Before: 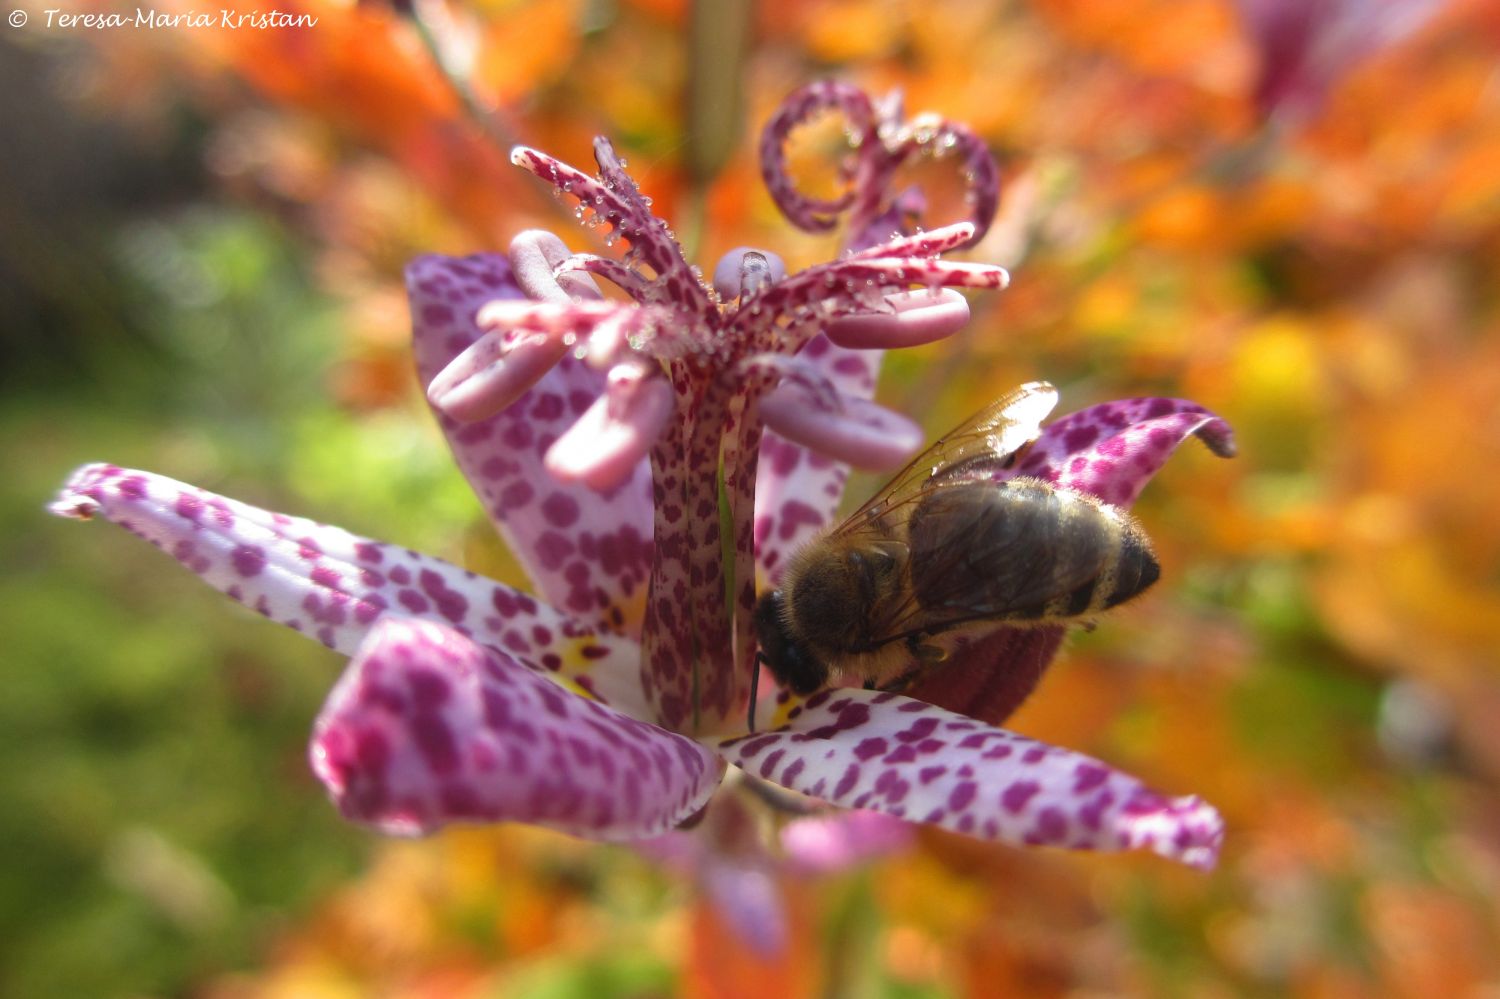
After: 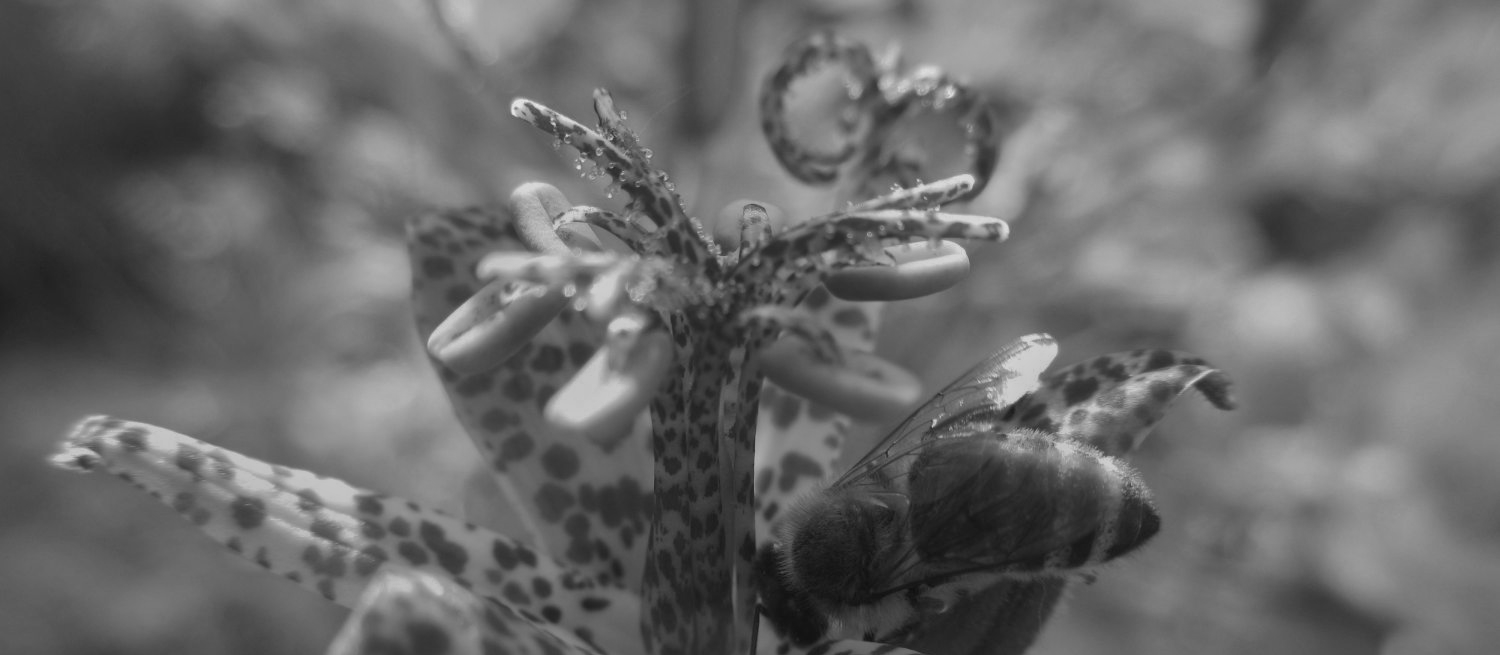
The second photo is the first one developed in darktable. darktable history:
crop and rotate: top 4.848%, bottom 29.503%
shadows and highlights: shadows 40, highlights -60
monochrome: a 79.32, b 81.83, size 1.1
white balance: red 0.986, blue 1.01
